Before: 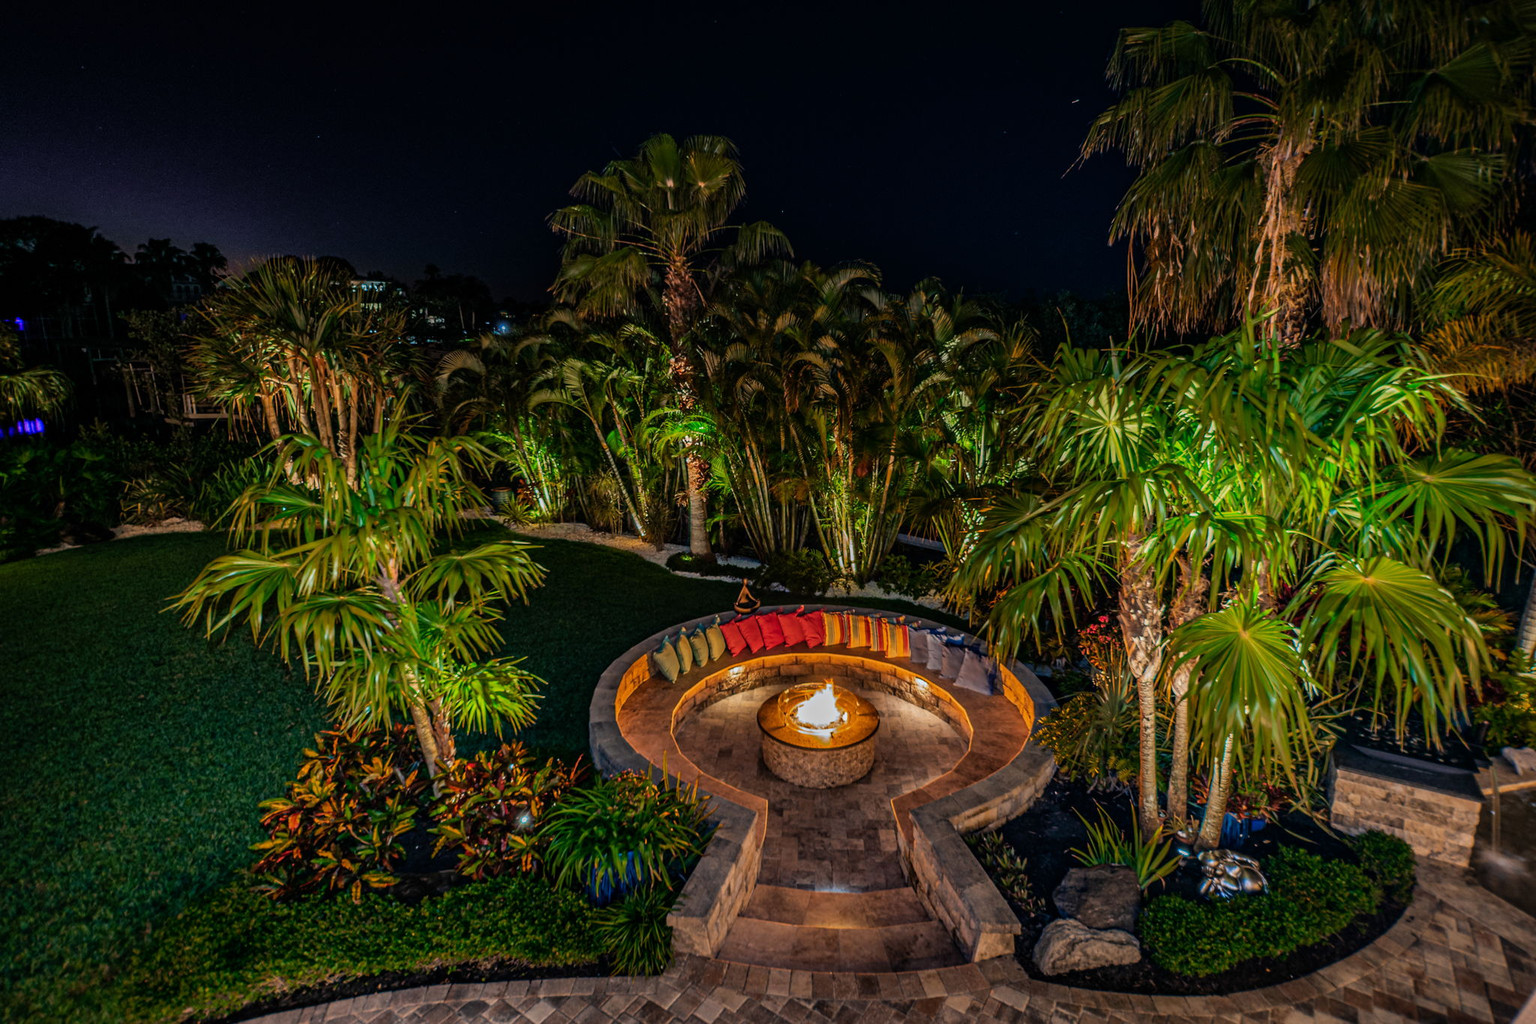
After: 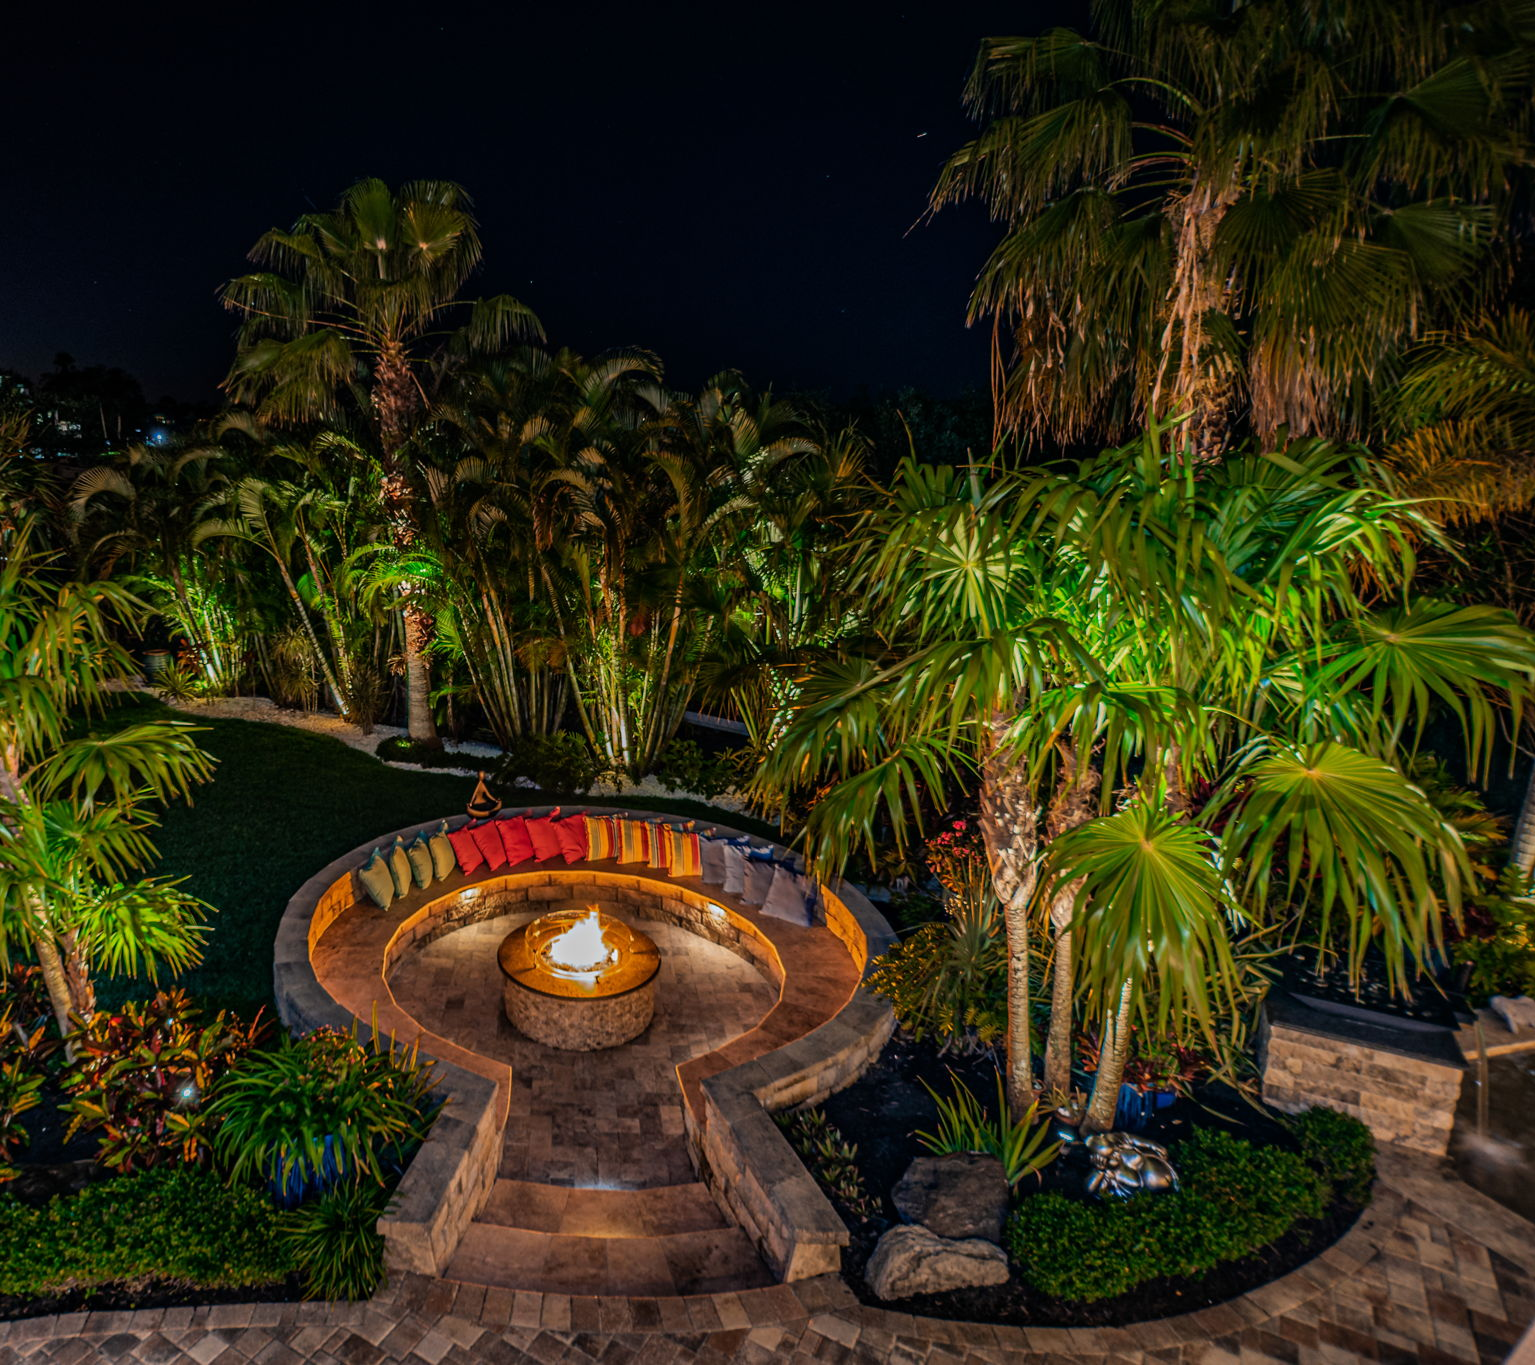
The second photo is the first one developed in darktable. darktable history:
crop and rotate: left 25.037%
